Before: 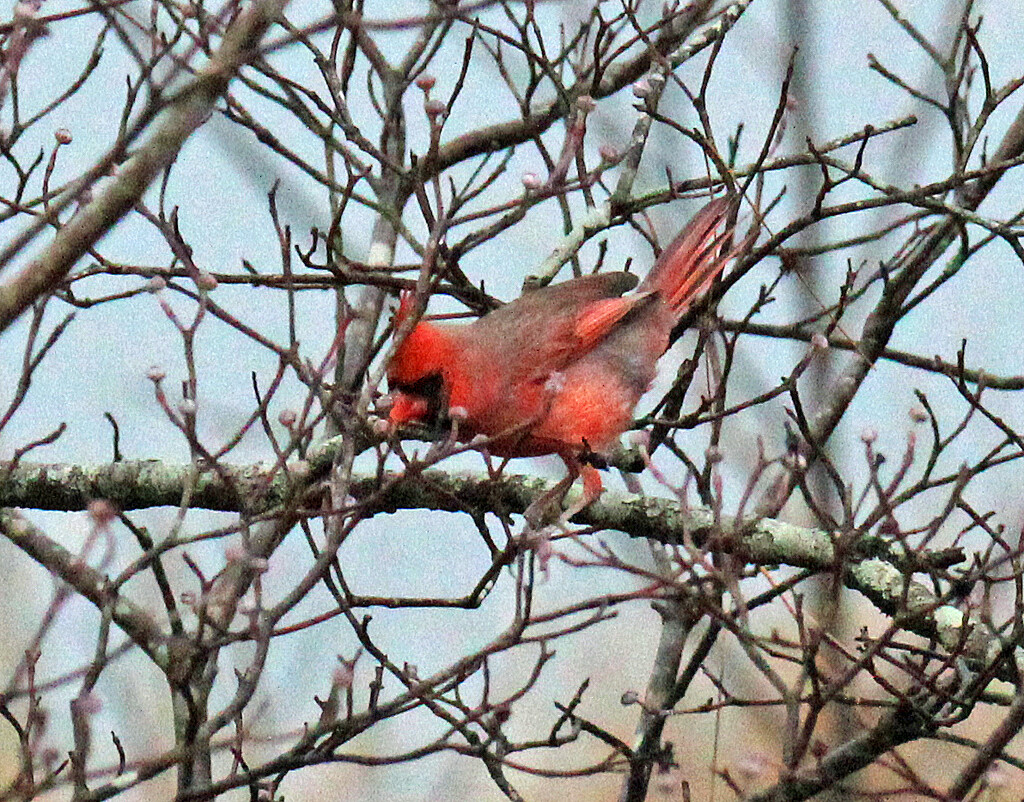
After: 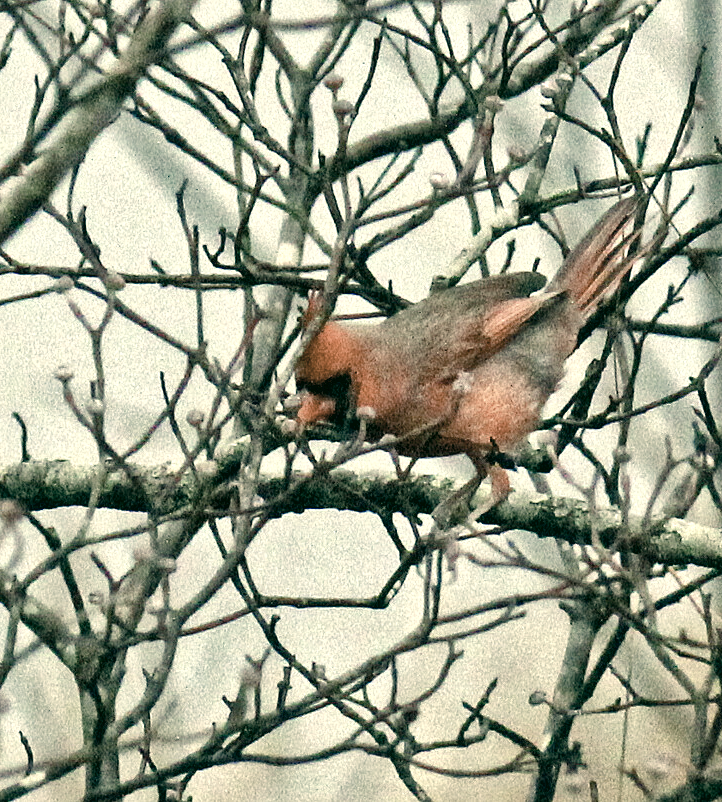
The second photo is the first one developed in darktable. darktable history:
tone equalizer: edges refinement/feathering 500, mask exposure compensation -1.57 EV, preserve details no
exposure: black level correction 0, exposure 0.395 EV, compensate exposure bias true, compensate highlight preservation false
color balance rgb: perceptual saturation grading › global saturation 20%, perceptual saturation grading › highlights -50.202%, perceptual saturation grading › shadows 30.945%
color zones: curves: ch0 [(0, 0.6) (0.129, 0.508) (0.193, 0.483) (0.429, 0.5) (0.571, 0.5) (0.714, 0.5) (0.857, 0.5) (1, 0.6)]; ch1 [(0, 0.481) (0.112, 0.245) (0.213, 0.223) (0.429, 0.233) (0.571, 0.231) (0.683, 0.242) (0.857, 0.296) (1, 0.481)]
crop and rotate: left 9.079%, right 20.371%
color correction: highlights a* 1.91, highlights b* 34.27, shadows a* -37.25, shadows b* -6.05
local contrast: mode bilateral grid, contrast 20, coarseness 20, detail 150%, midtone range 0.2
